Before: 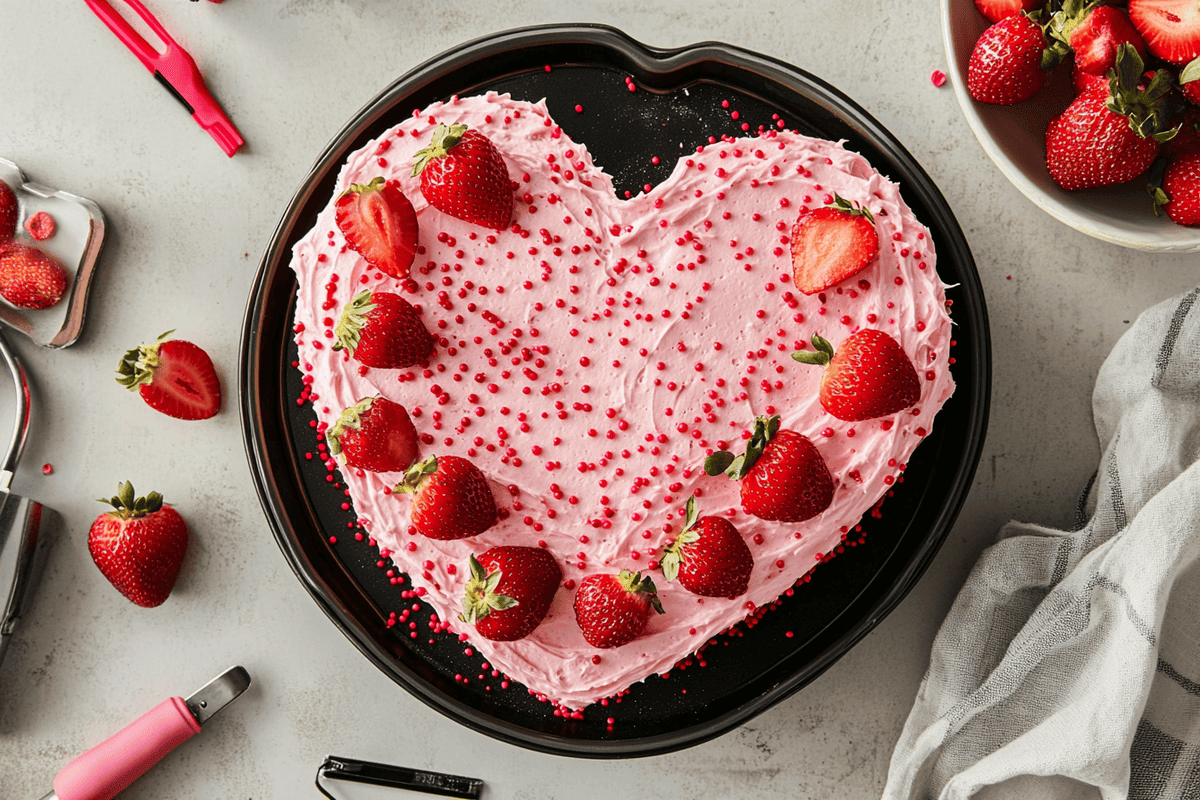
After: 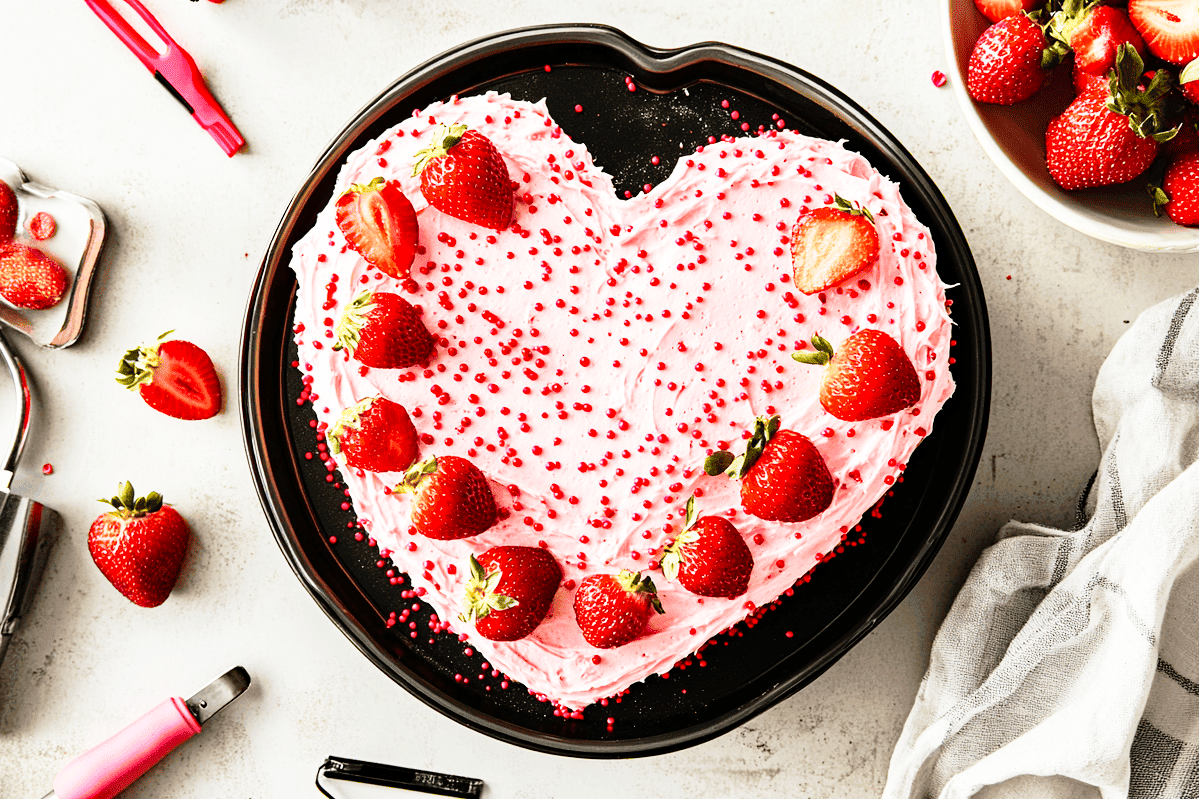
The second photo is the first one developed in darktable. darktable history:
haze removal: compatibility mode true, adaptive false
crop: left 0.068%
base curve: curves: ch0 [(0, 0) (0.012, 0.01) (0.073, 0.168) (0.31, 0.711) (0.645, 0.957) (1, 1)], preserve colors none
